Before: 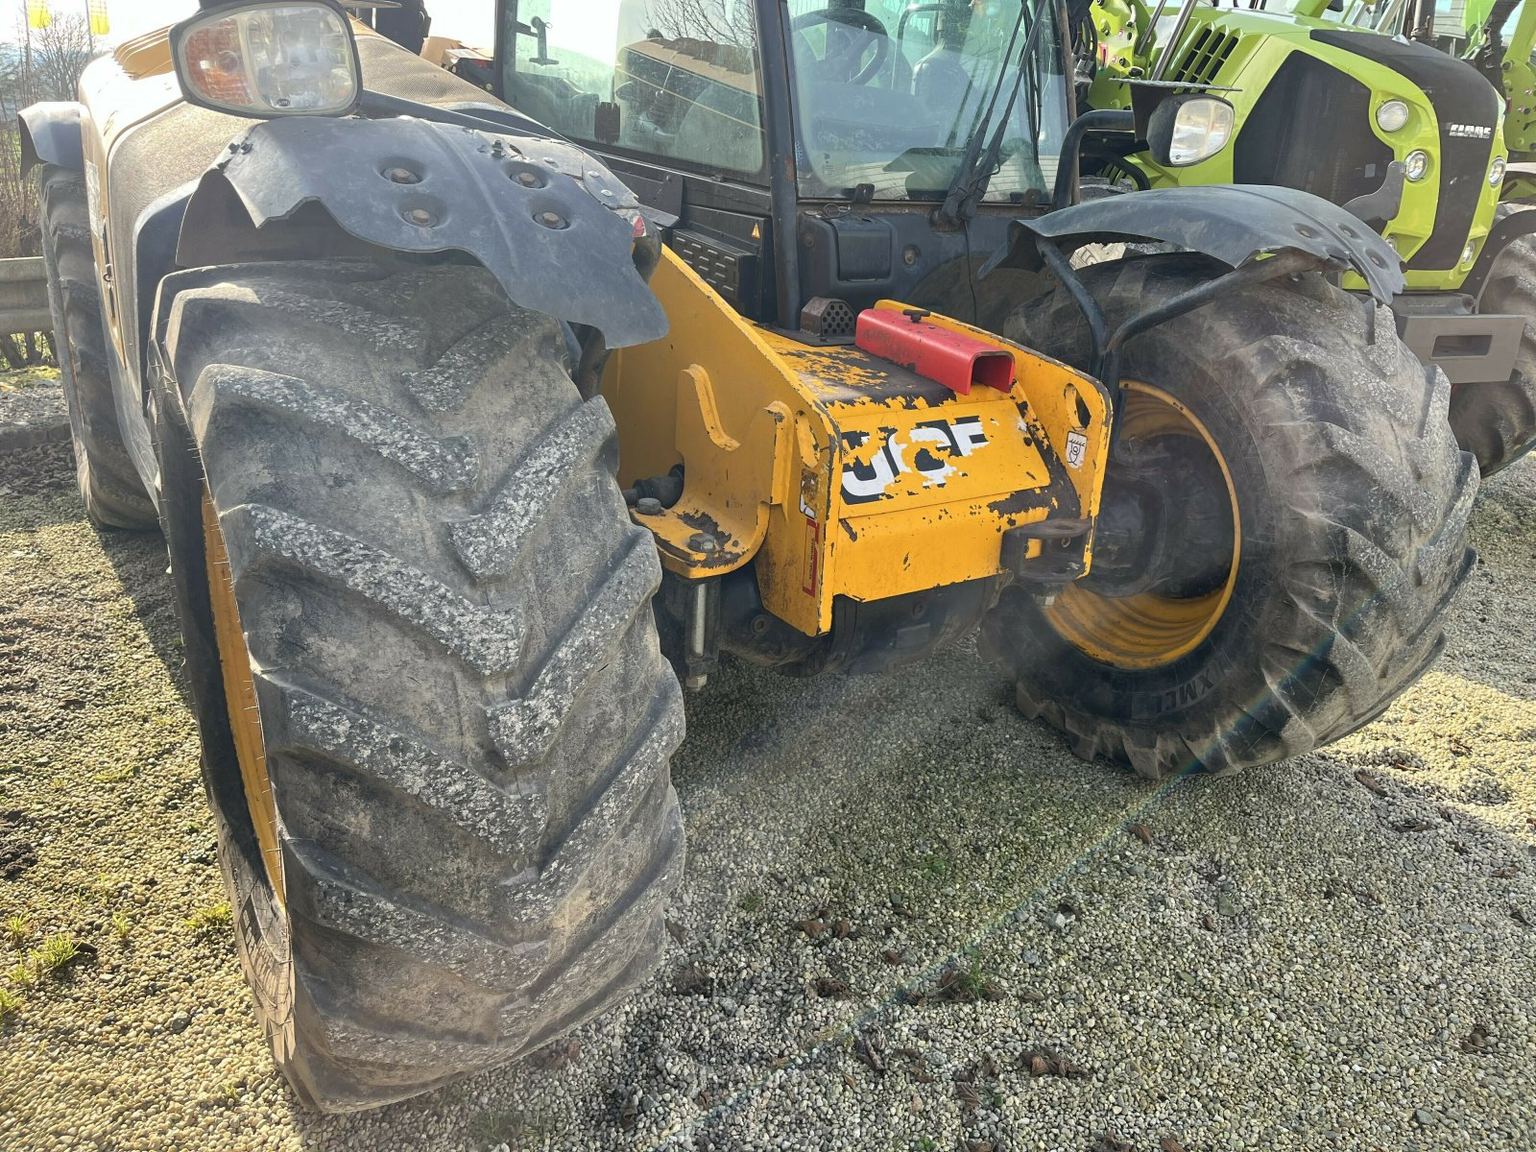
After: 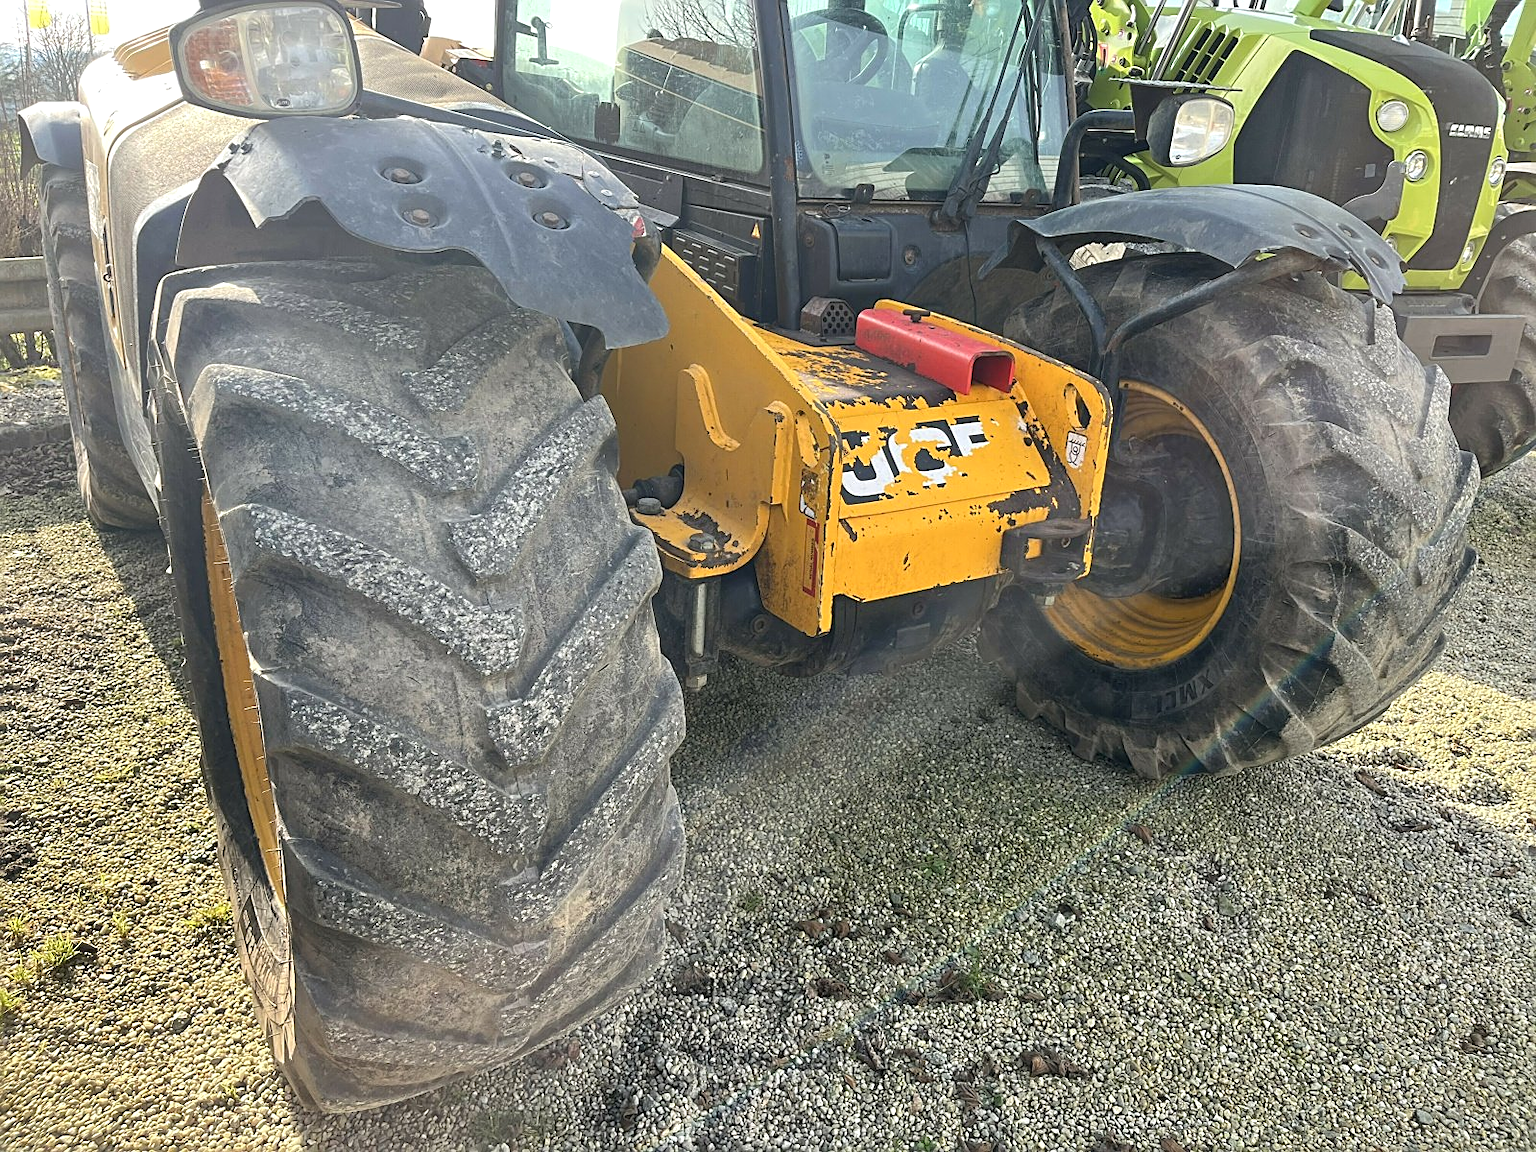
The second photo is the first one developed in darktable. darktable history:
exposure: exposure 0.198 EV, compensate exposure bias true, compensate highlight preservation false
sharpen: radius 1.968
